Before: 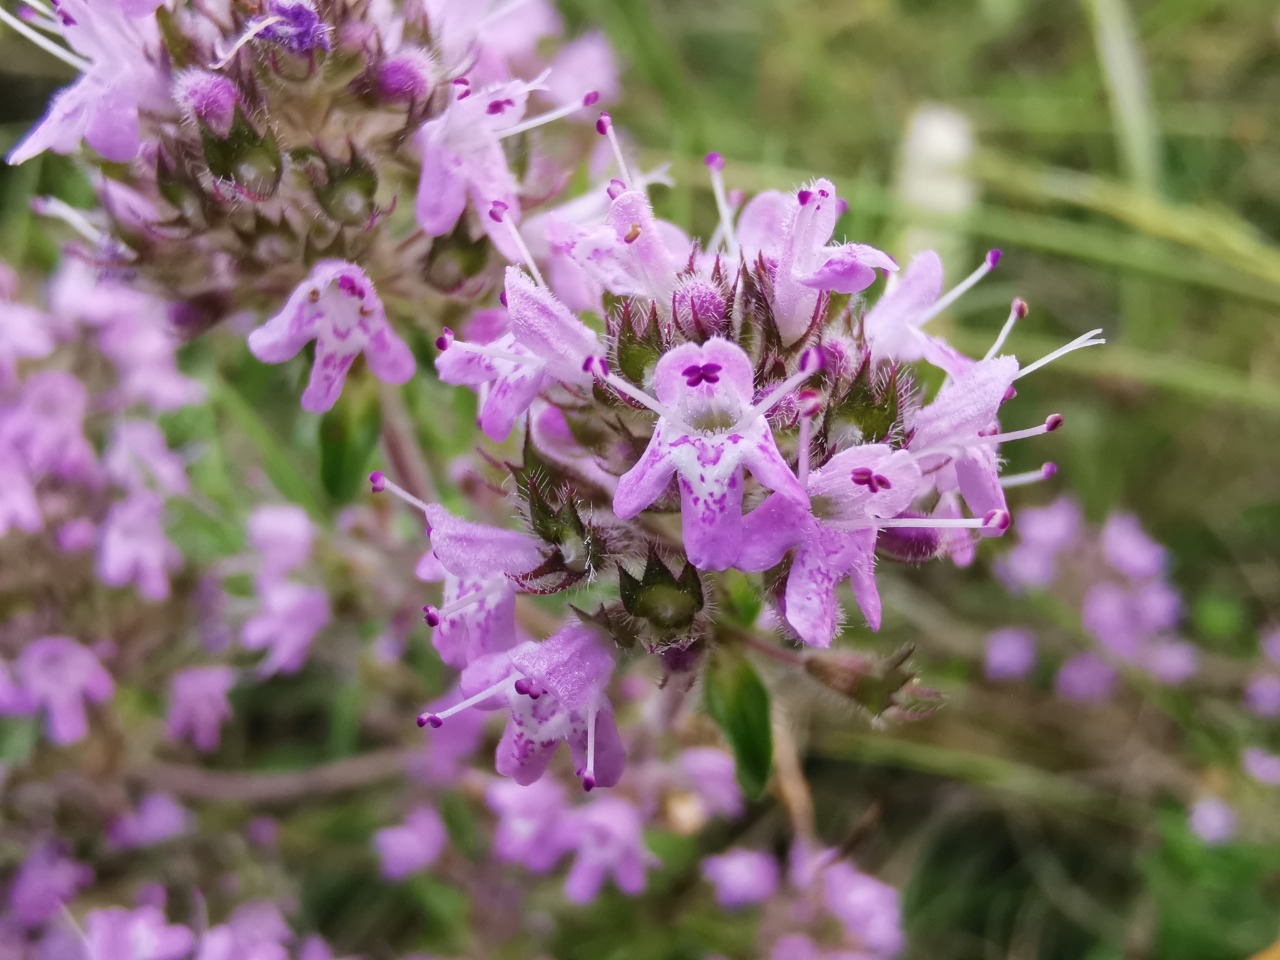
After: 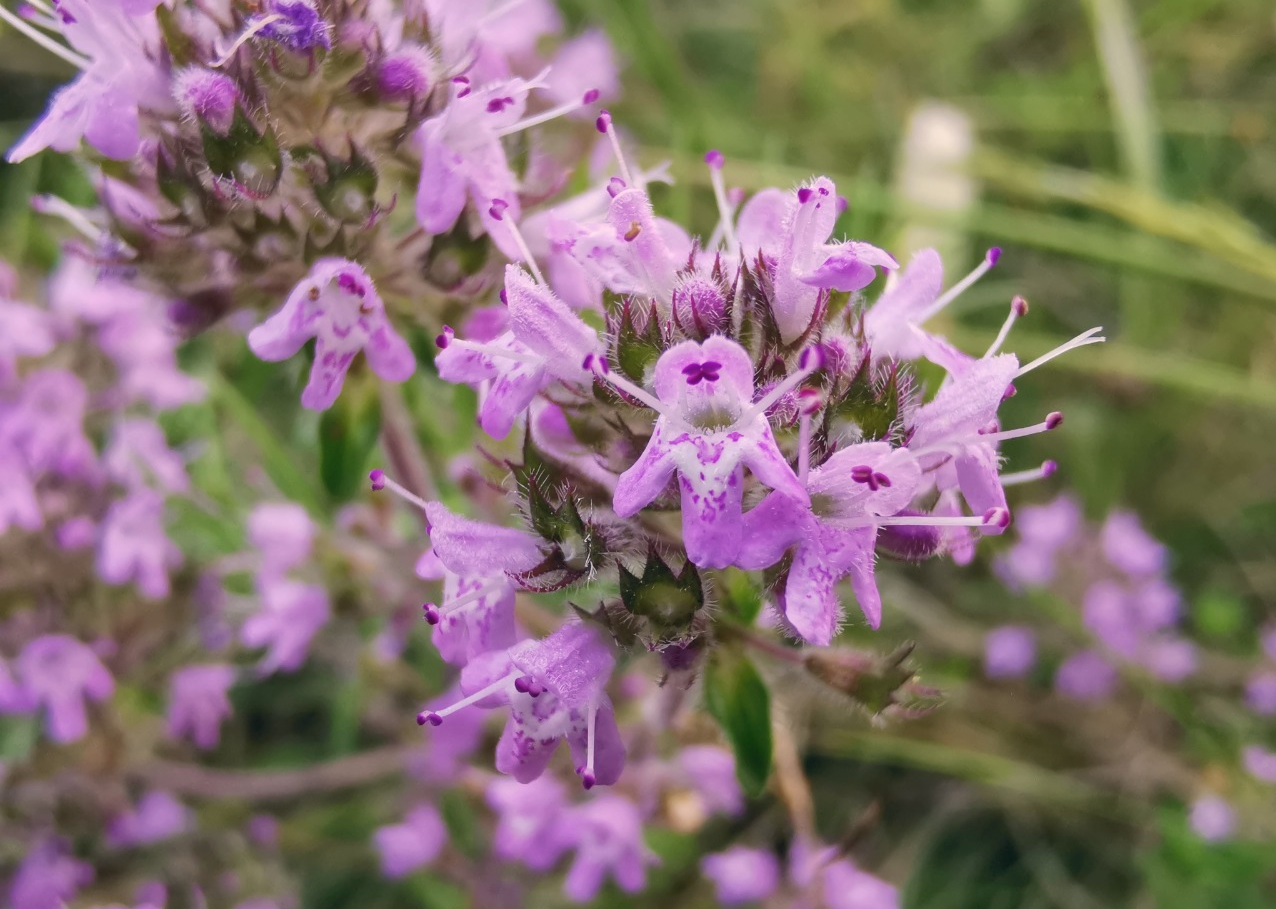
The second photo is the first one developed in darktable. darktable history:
crop: top 0.278%, right 0.256%, bottom 4.991%
shadows and highlights: on, module defaults
color correction: highlights a* 5.46, highlights b* 5.34, shadows a* -3.95, shadows b* -5.17
